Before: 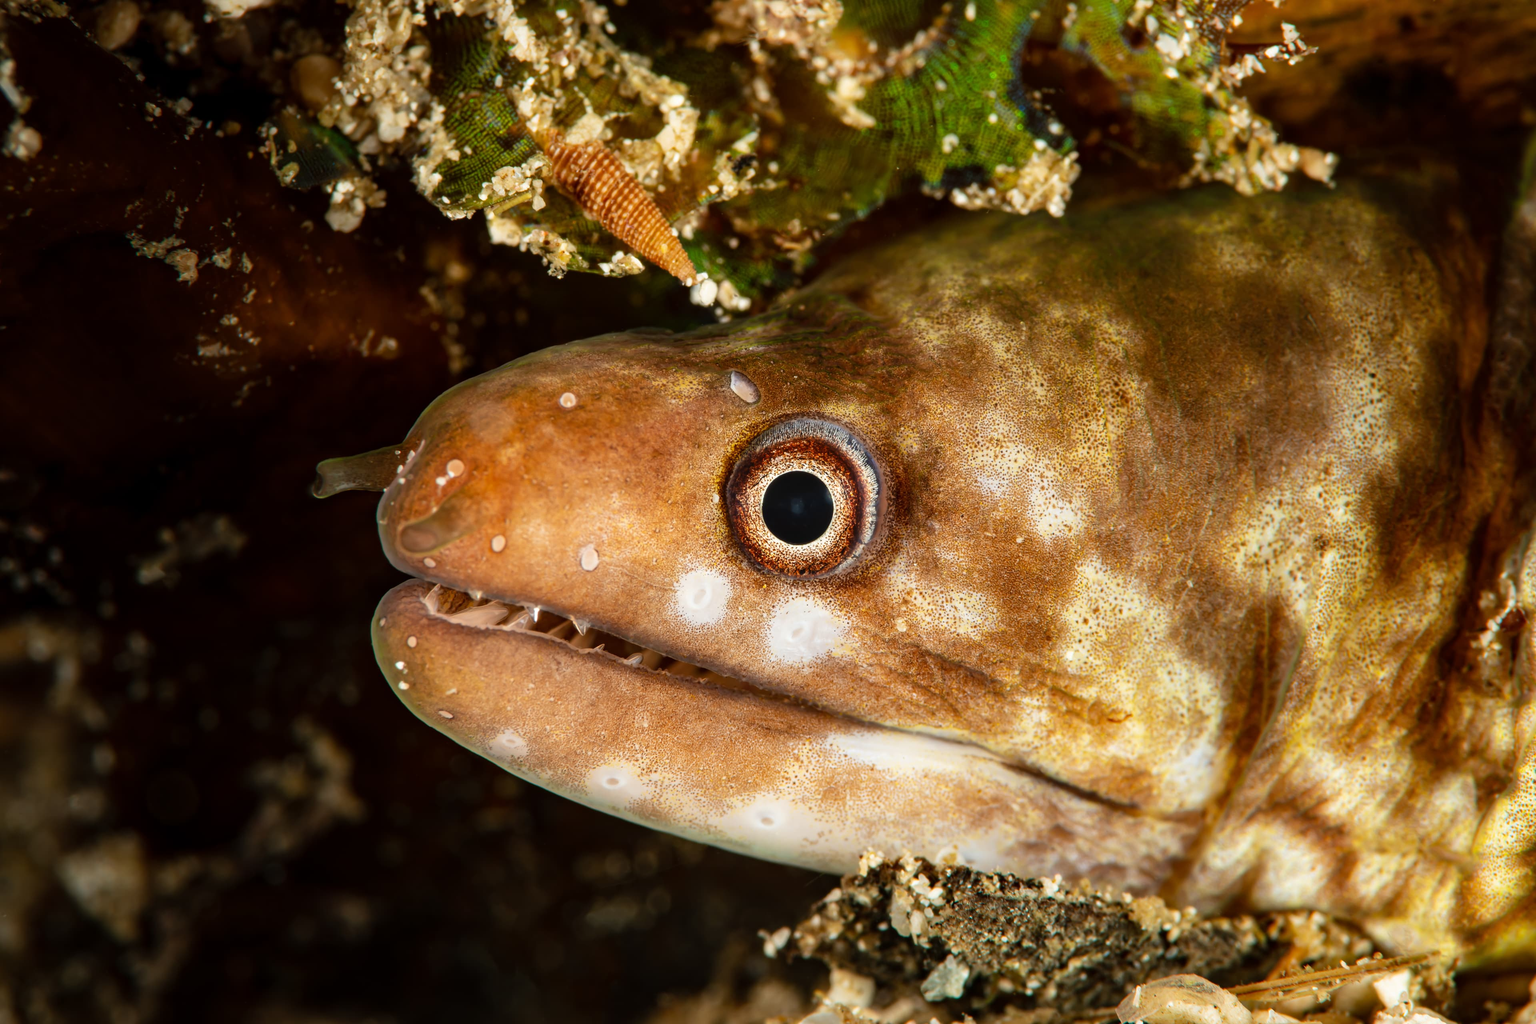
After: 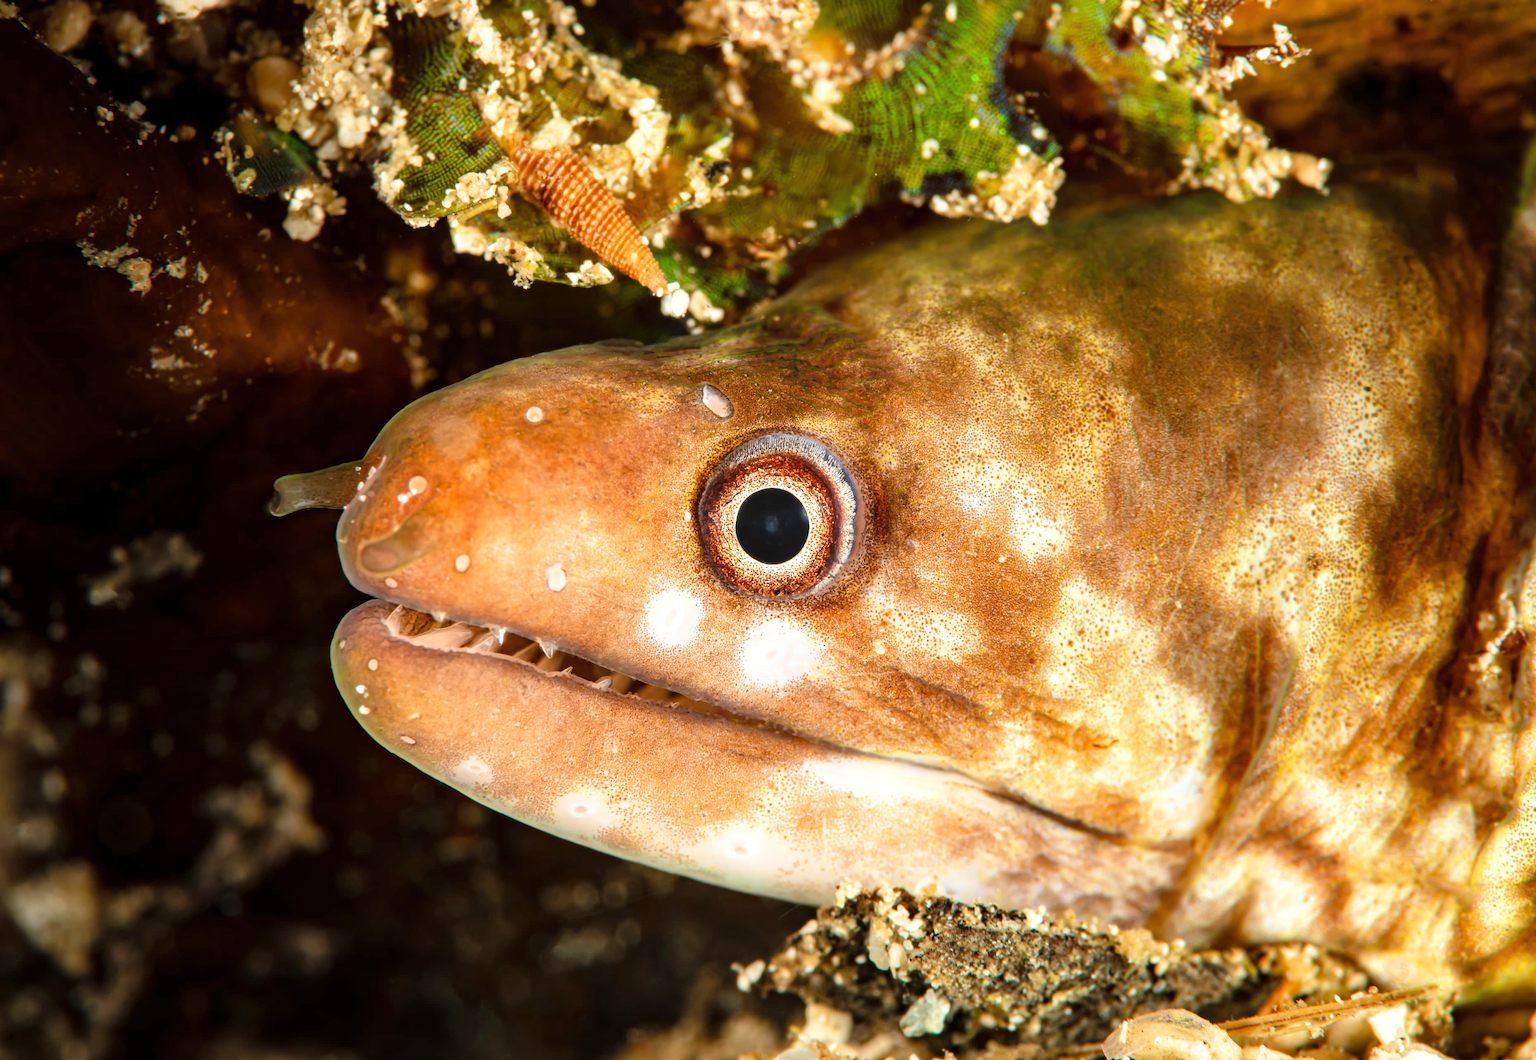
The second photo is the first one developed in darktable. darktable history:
filmic rgb: black relative exposure -16 EV, white relative exposure 4.06 EV, target black luminance 0%, hardness 7.64, latitude 72.38%, contrast 0.9, highlights saturation mix 11.04%, shadows ↔ highlights balance -0.381%, add noise in highlights 0.001, color science v3 (2019), use custom middle-gray values true, contrast in highlights soft
exposure: black level correction 0, exposure 1.095 EV, compensate exposure bias true, compensate highlight preservation false
crop and rotate: left 3.399%
